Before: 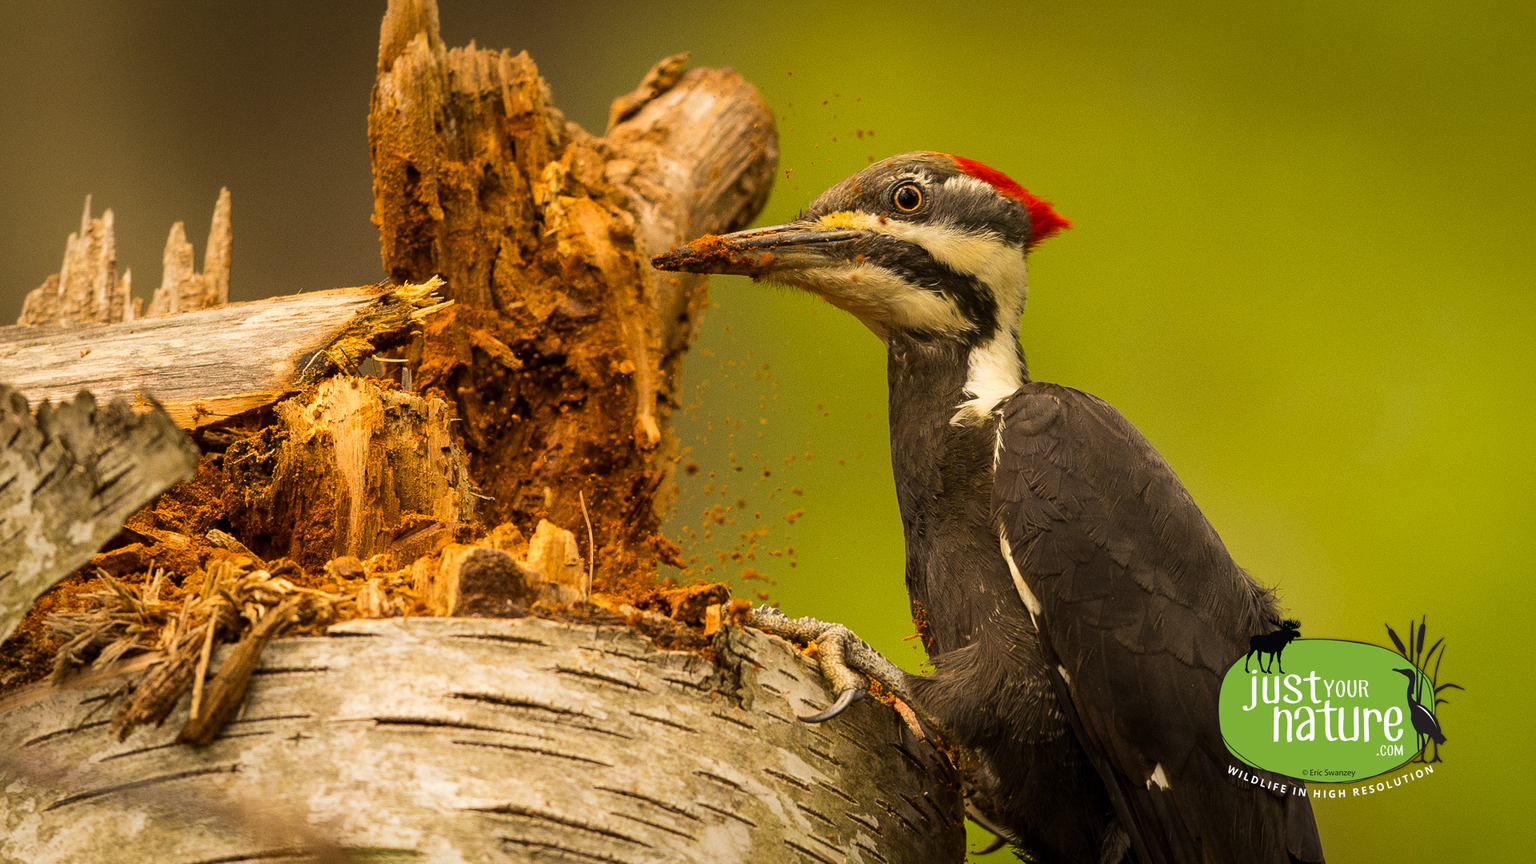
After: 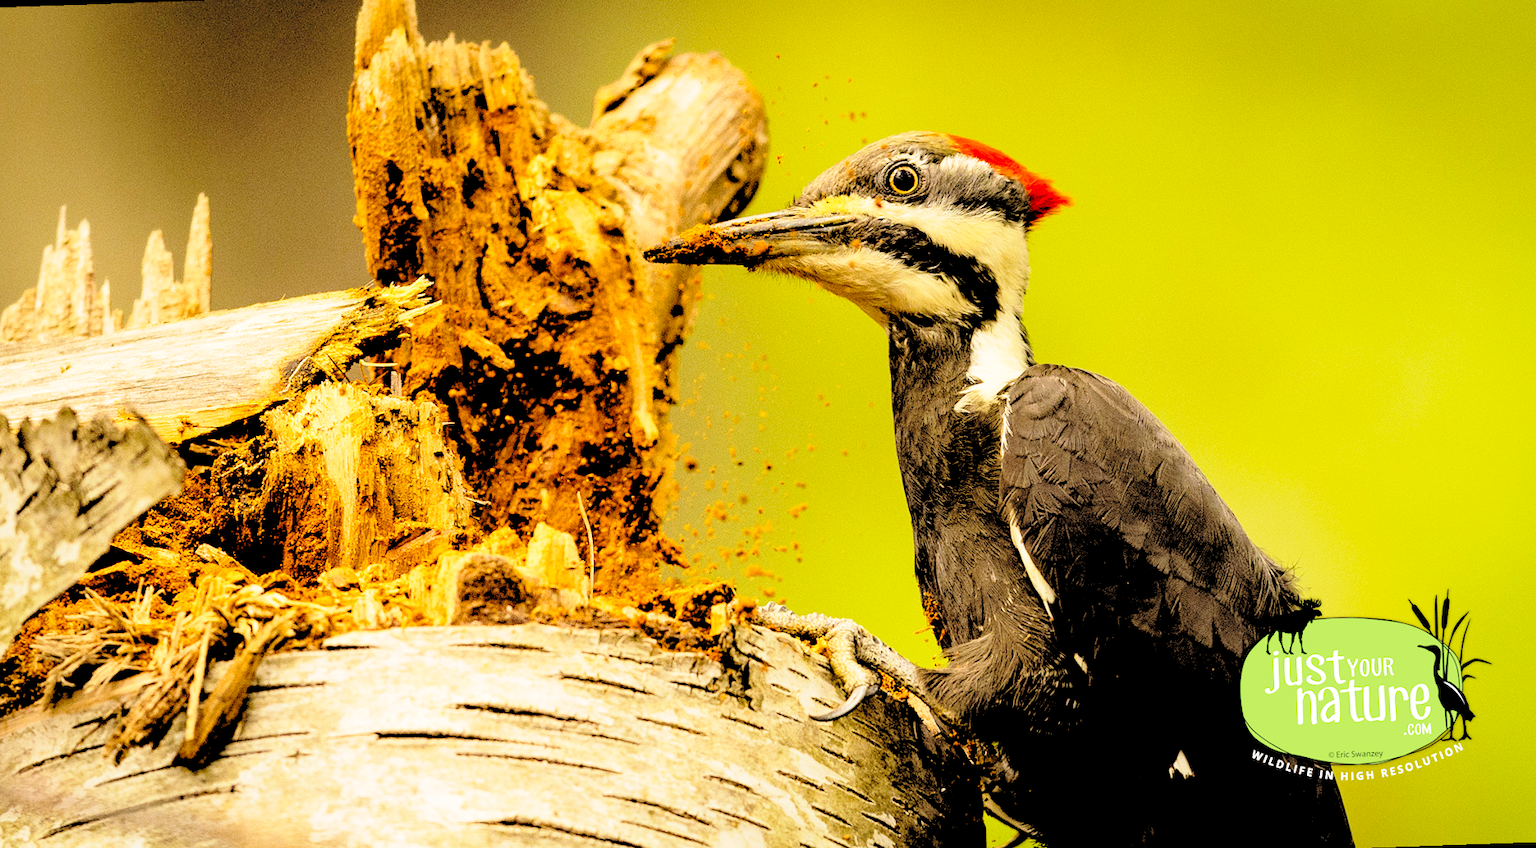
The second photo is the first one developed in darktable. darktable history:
white balance: red 0.986, blue 1.01
rotate and perspective: rotation -2°, crop left 0.022, crop right 0.978, crop top 0.049, crop bottom 0.951
base curve: curves: ch0 [(0, 0) (0.028, 0.03) (0.121, 0.232) (0.46, 0.748) (0.859, 0.968) (1, 1)], preserve colors none
rgb levels: levels [[0.027, 0.429, 0.996], [0, 0.5, 1], [0, 0.5, 1]]
